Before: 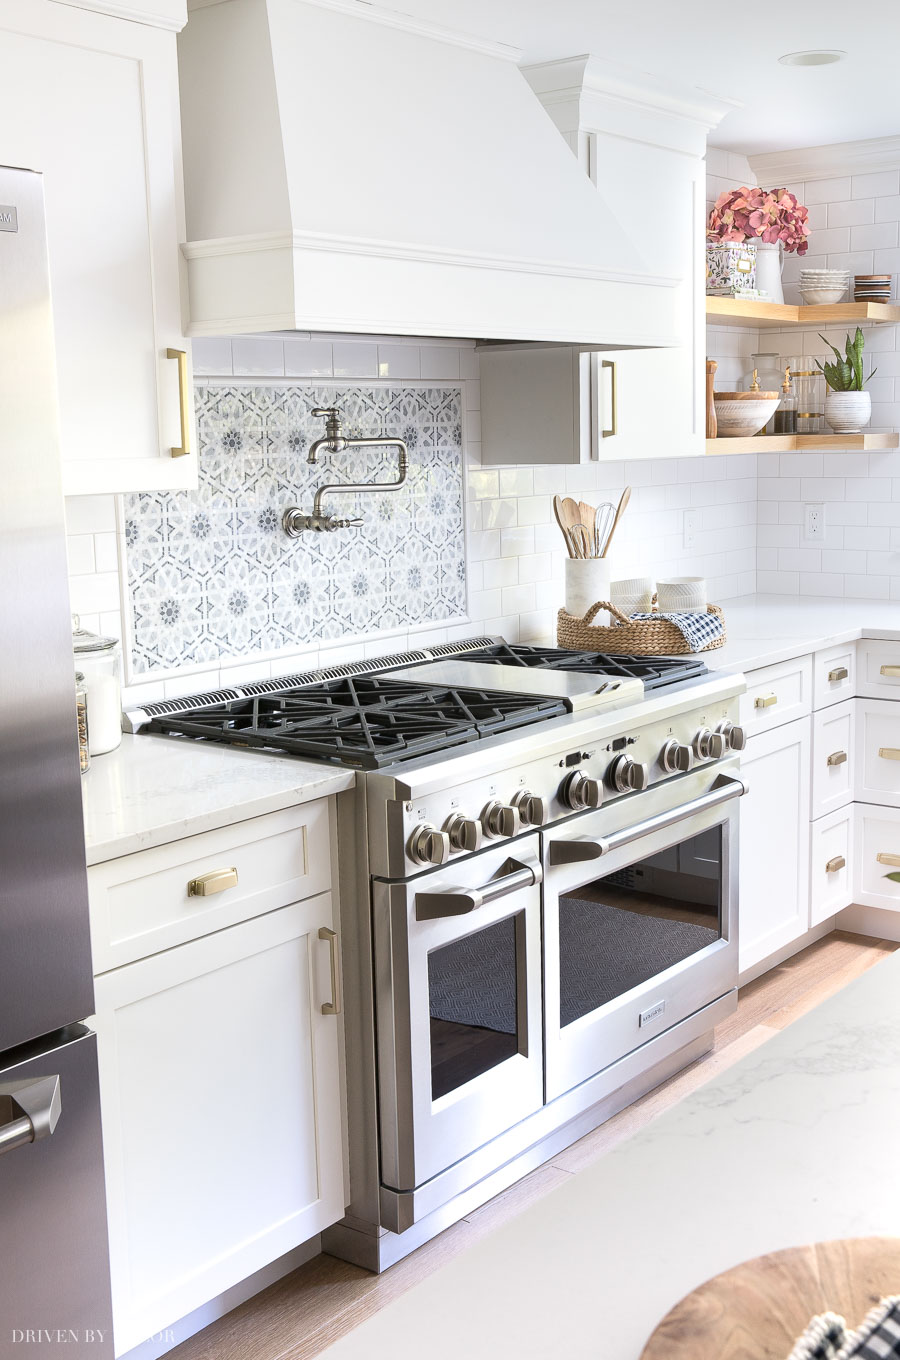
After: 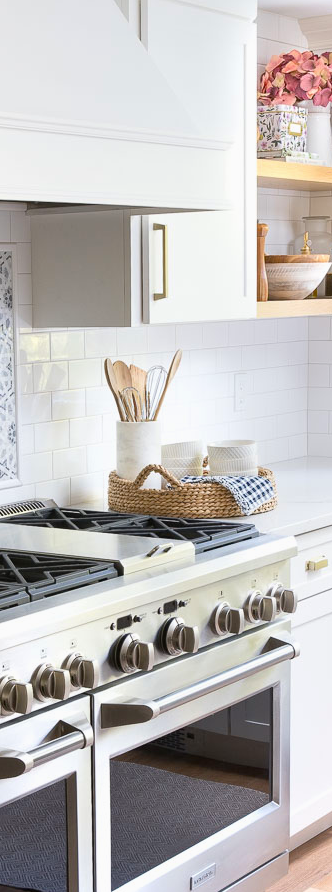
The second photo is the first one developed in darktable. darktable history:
color balance rgb: linear chroma grading › shadows -8%, linear chroma grading › global chroma 10%, perceptual saturation grading › global saturation 2%, perceptual saturation grading › highlights -2%, perceptual saturation grading › mid-tones 4%, perceptual saturation grading › shadows 8%, perceptual brilliance grading › global brilliance 2%, perceptual brilliance grading › highlights -4%, global vibrance 16%, saturation formula JzAzBz (2021)
crop and rotate: left 49.936%, top 10.094%, right 13.136%, bottom 24.256%
